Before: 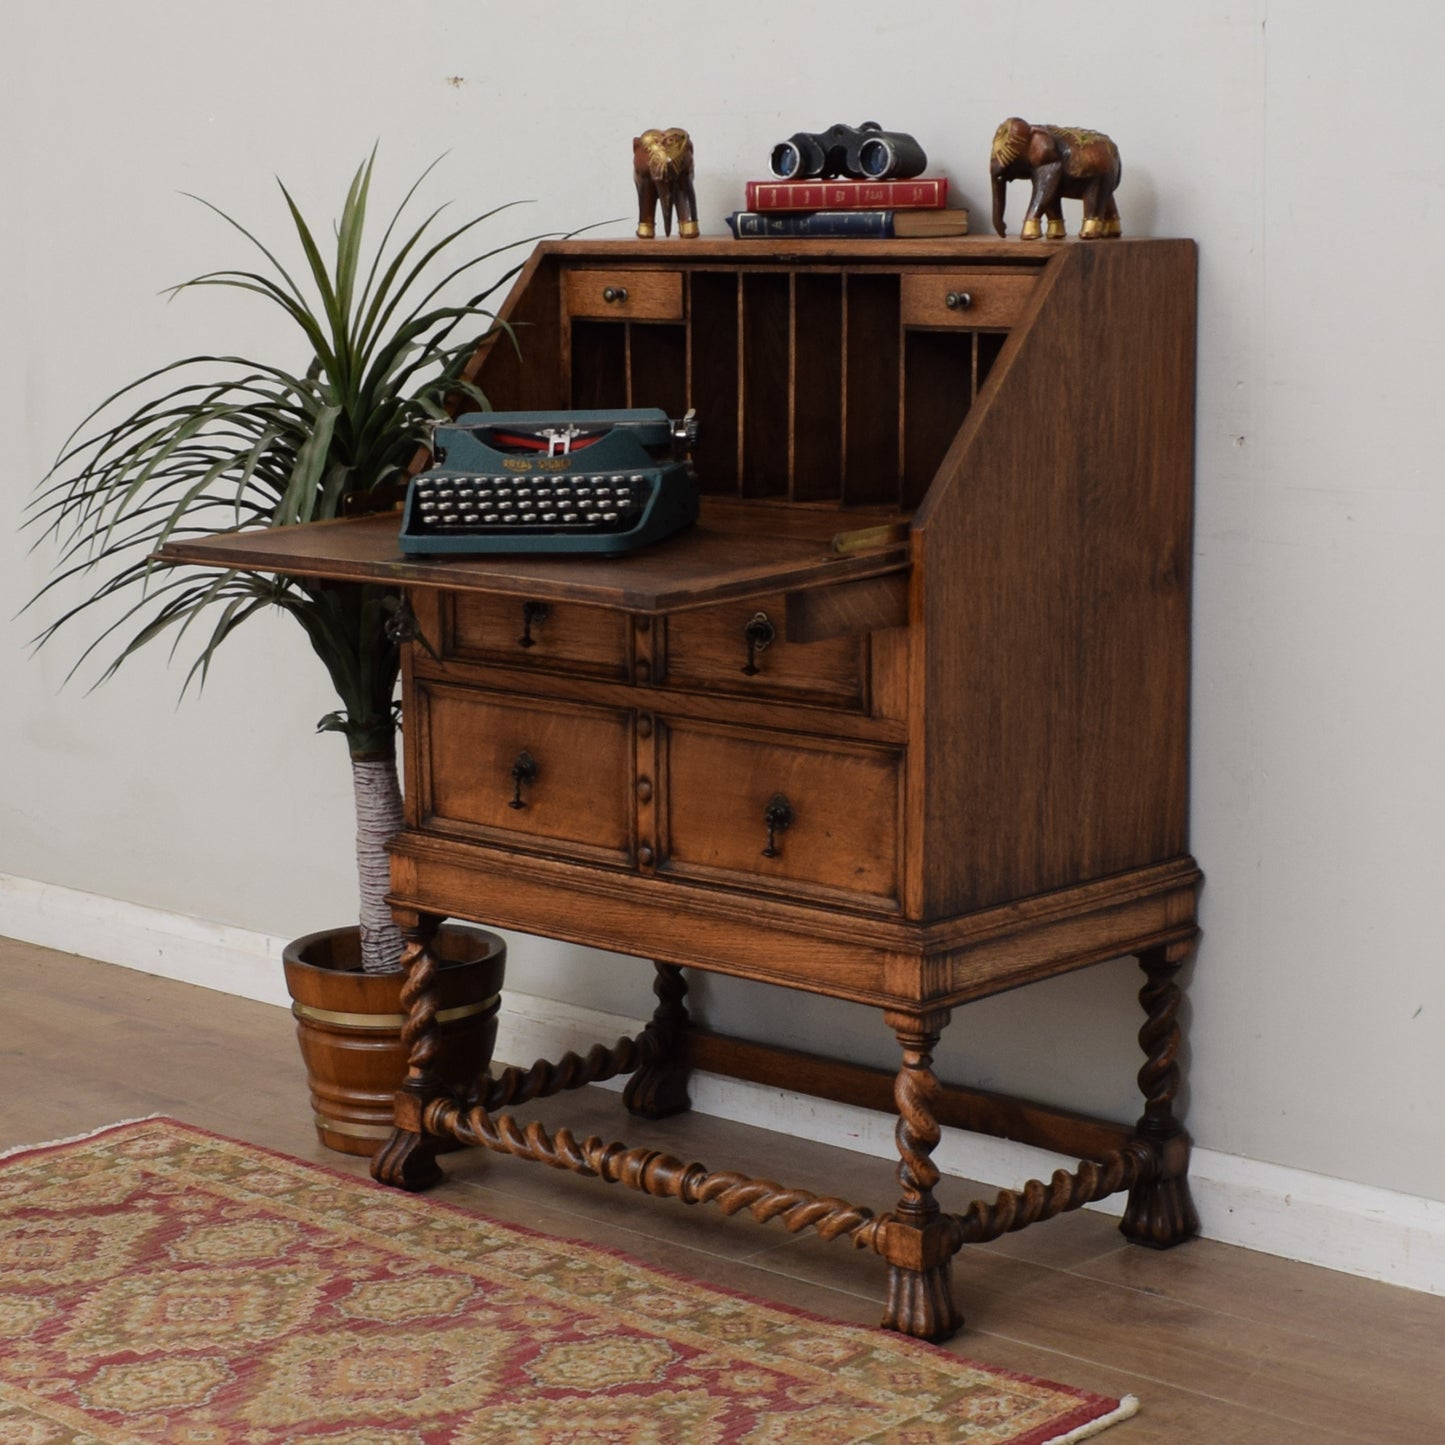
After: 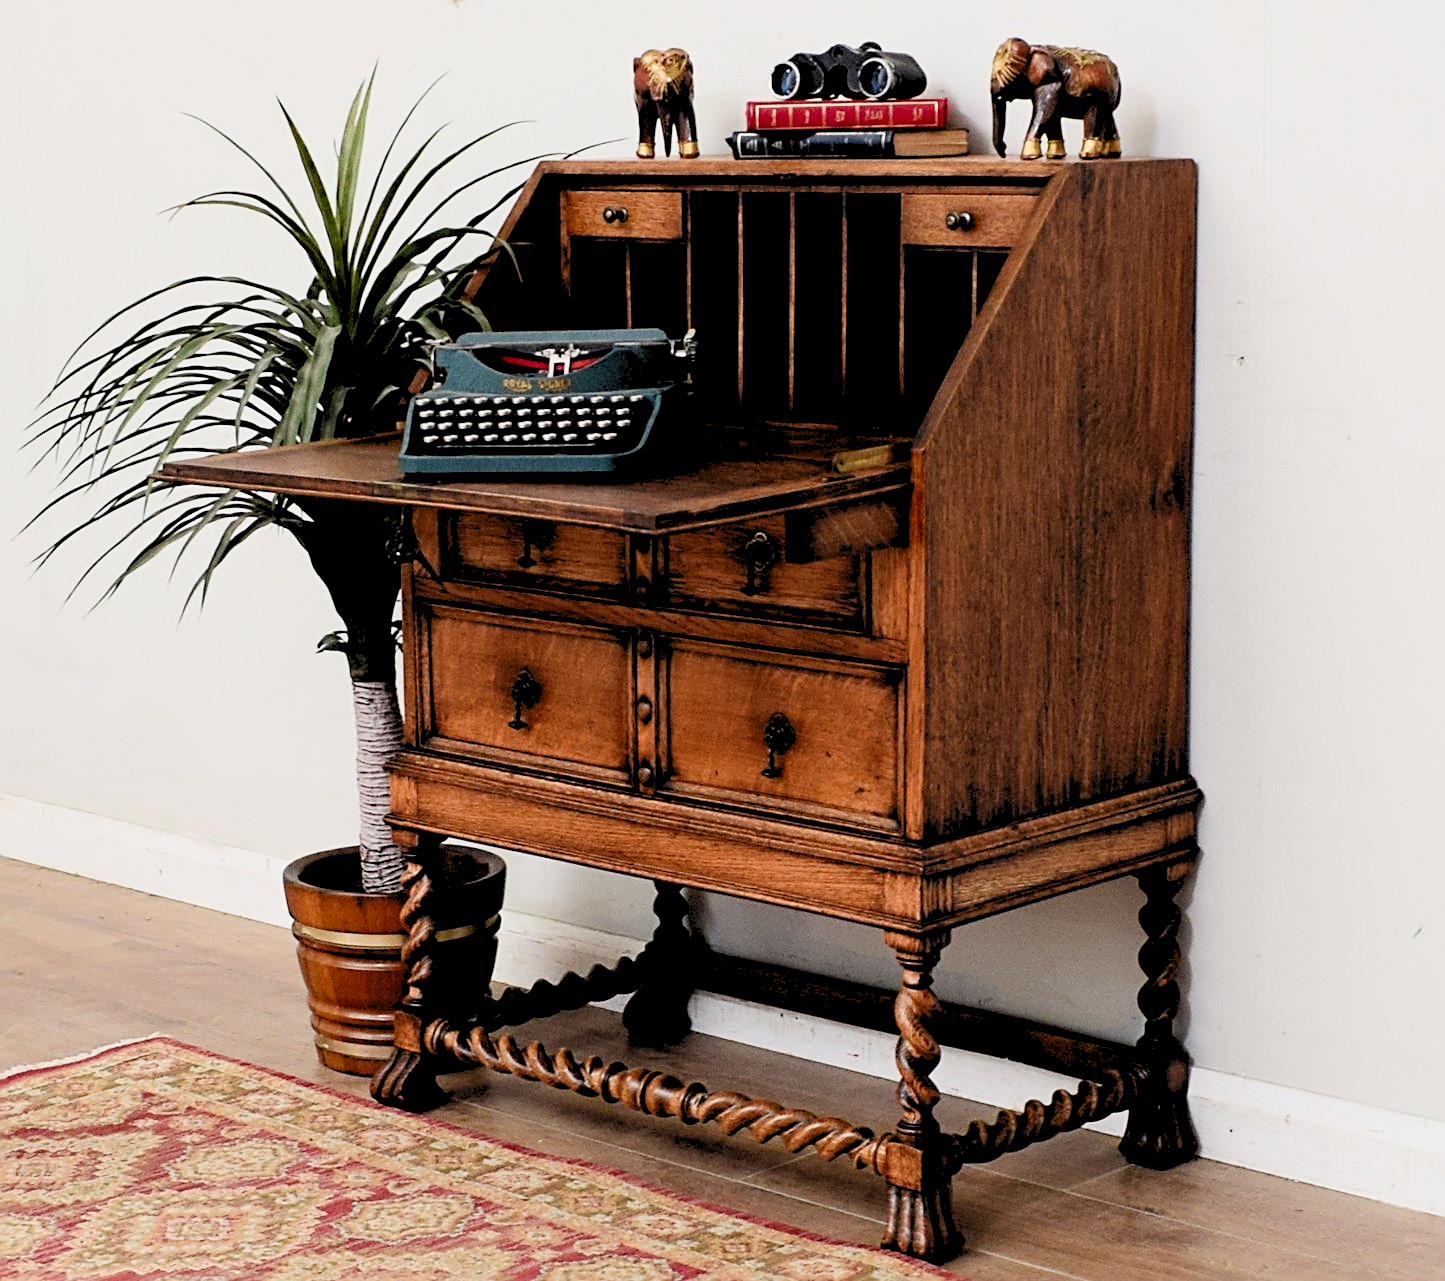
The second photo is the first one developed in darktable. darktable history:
crop and rotate: top 5.596%, bottom 5.738%
contrast brightness saturation: contrast 0.38, brightness 0.11
levels: levels [0.072, 0.414, 0.976]
filmic rgb: black relative exposure -8.75 EV, white relative exposure 4.98 EV, target black luminance 0%, hardness 3.77, latitude 66.32%, contrast 0.834, shadows ↔ highlights balance 19.95%
sharpen: radius 2.534, amount 0.629
